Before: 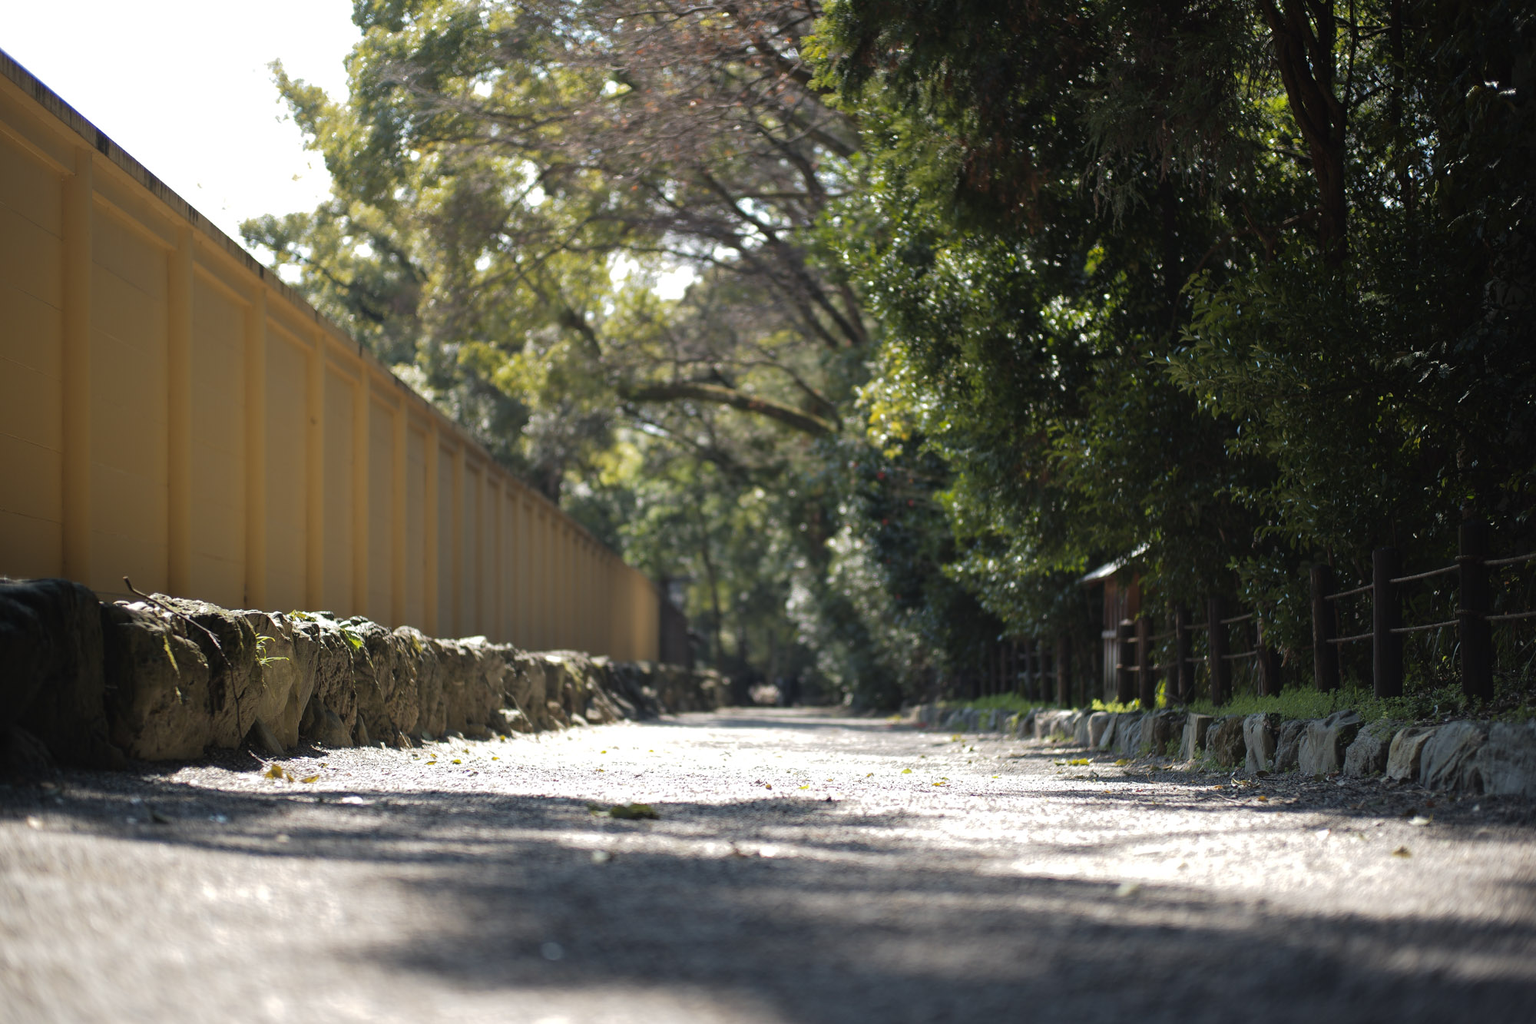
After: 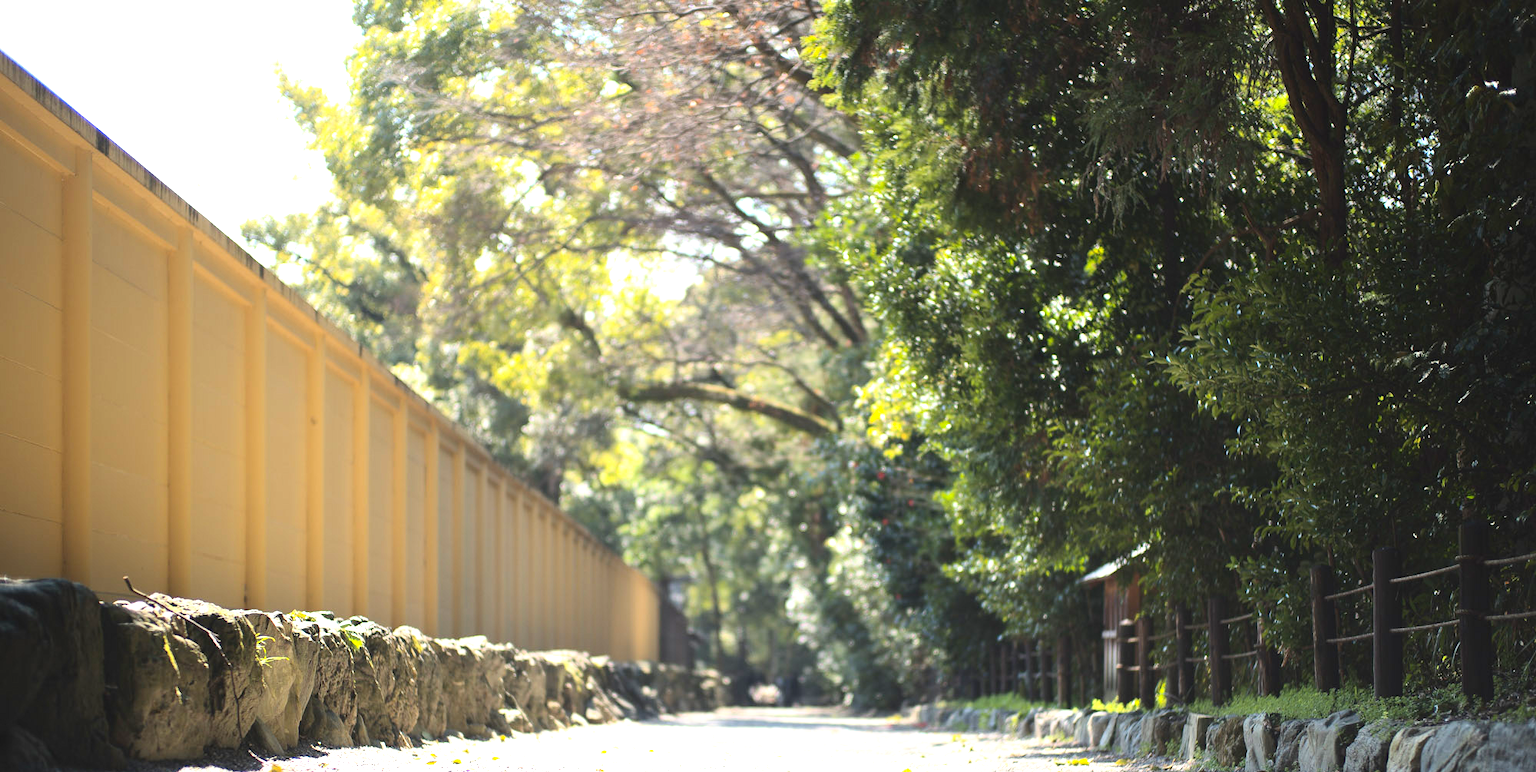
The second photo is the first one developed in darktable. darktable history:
crop: bottom 24.522%
contrast brightness saturation: contrast 0.204, brightness 0.158, saturation 0.223
exposure: black level correction 0, exposure 1.099 EV, compensate highlight preservation false
